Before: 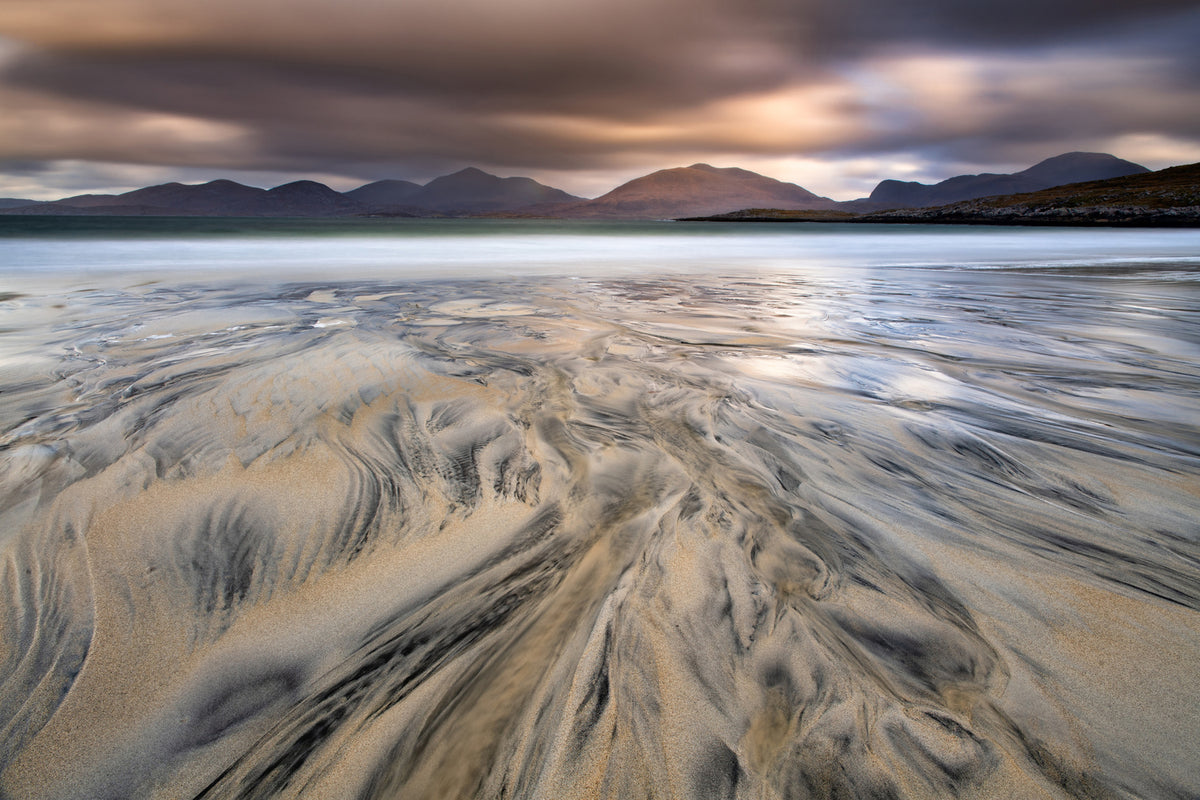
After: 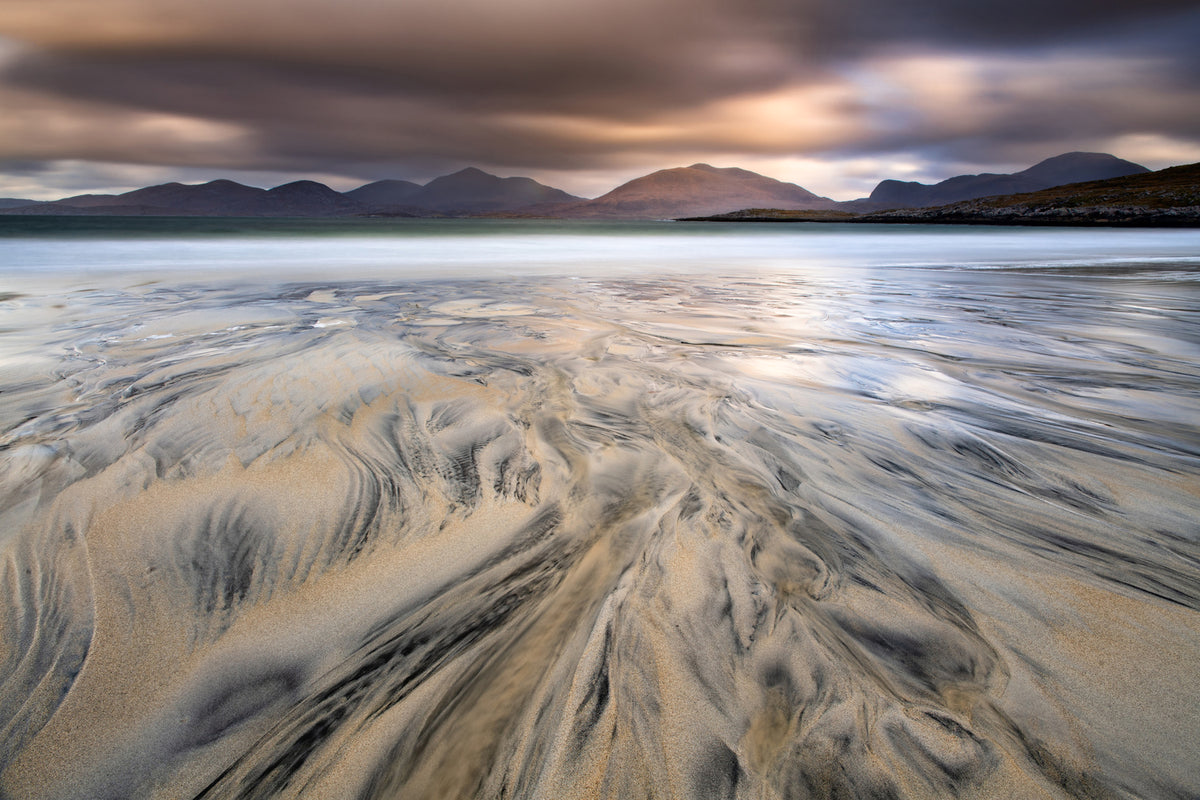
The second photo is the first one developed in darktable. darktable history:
shadows and highlights: shadows -54.3, highlights 85.73, soften with gaussian
